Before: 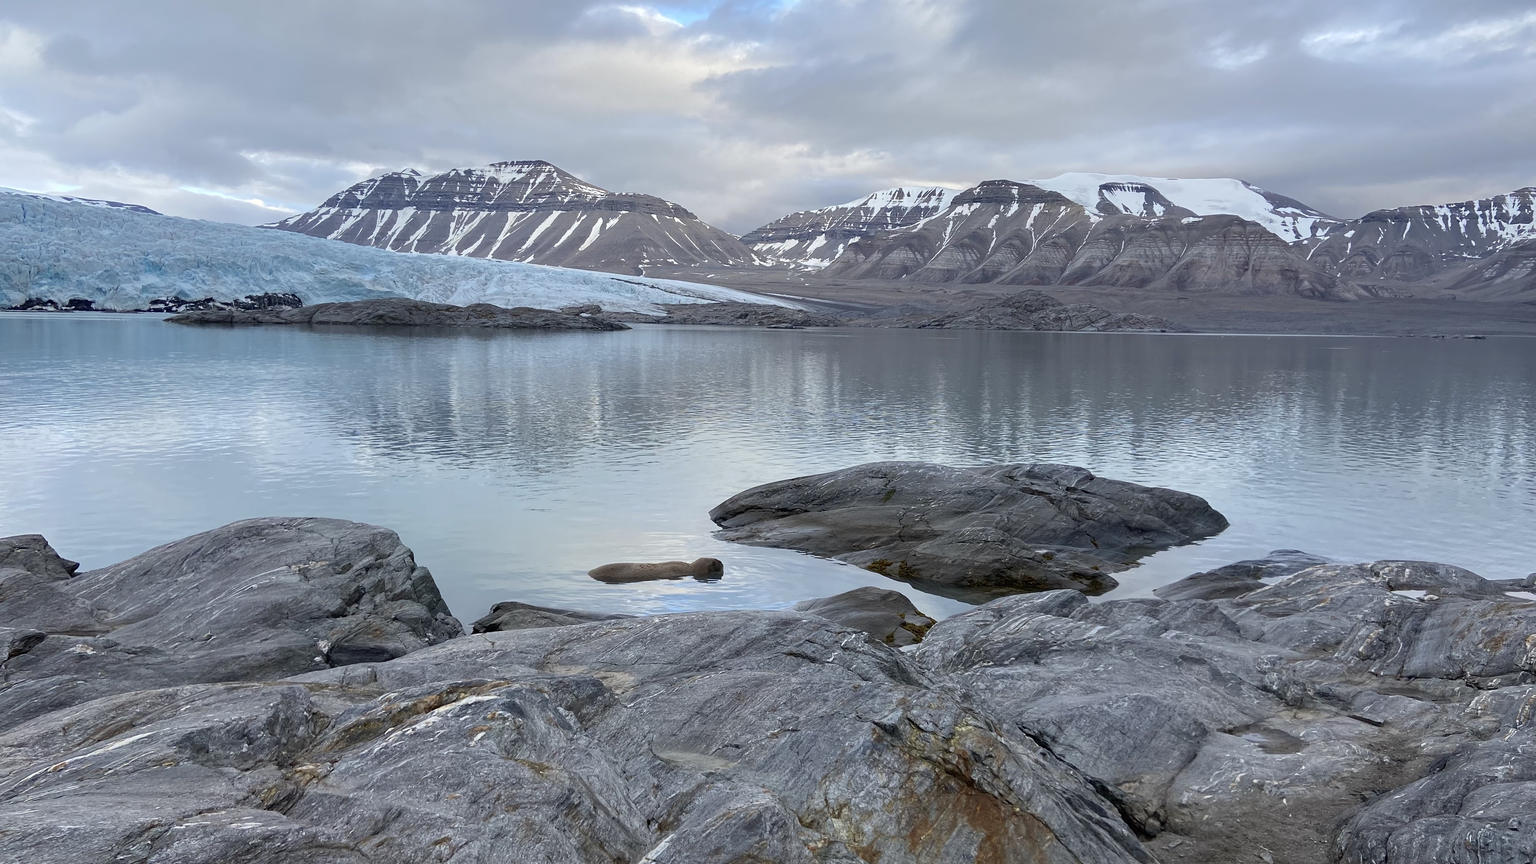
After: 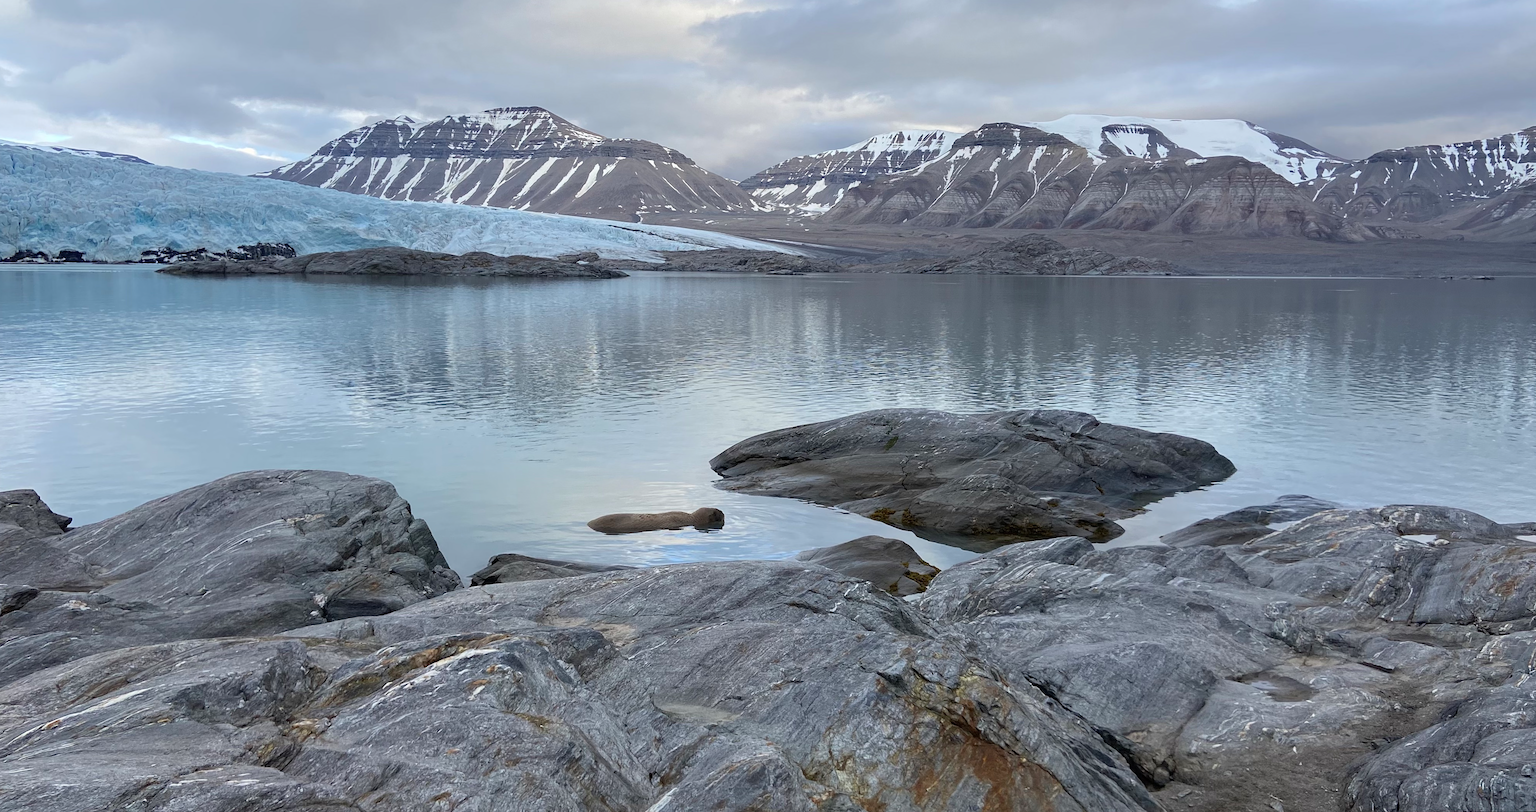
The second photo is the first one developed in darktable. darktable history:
crop and rotate: top 6.25%
rotate and perspective: rotation -0.45°, automatic cropping original format, crop left 0.008, crop right 0.992, crop top 0.012, crop bottom 0.988
